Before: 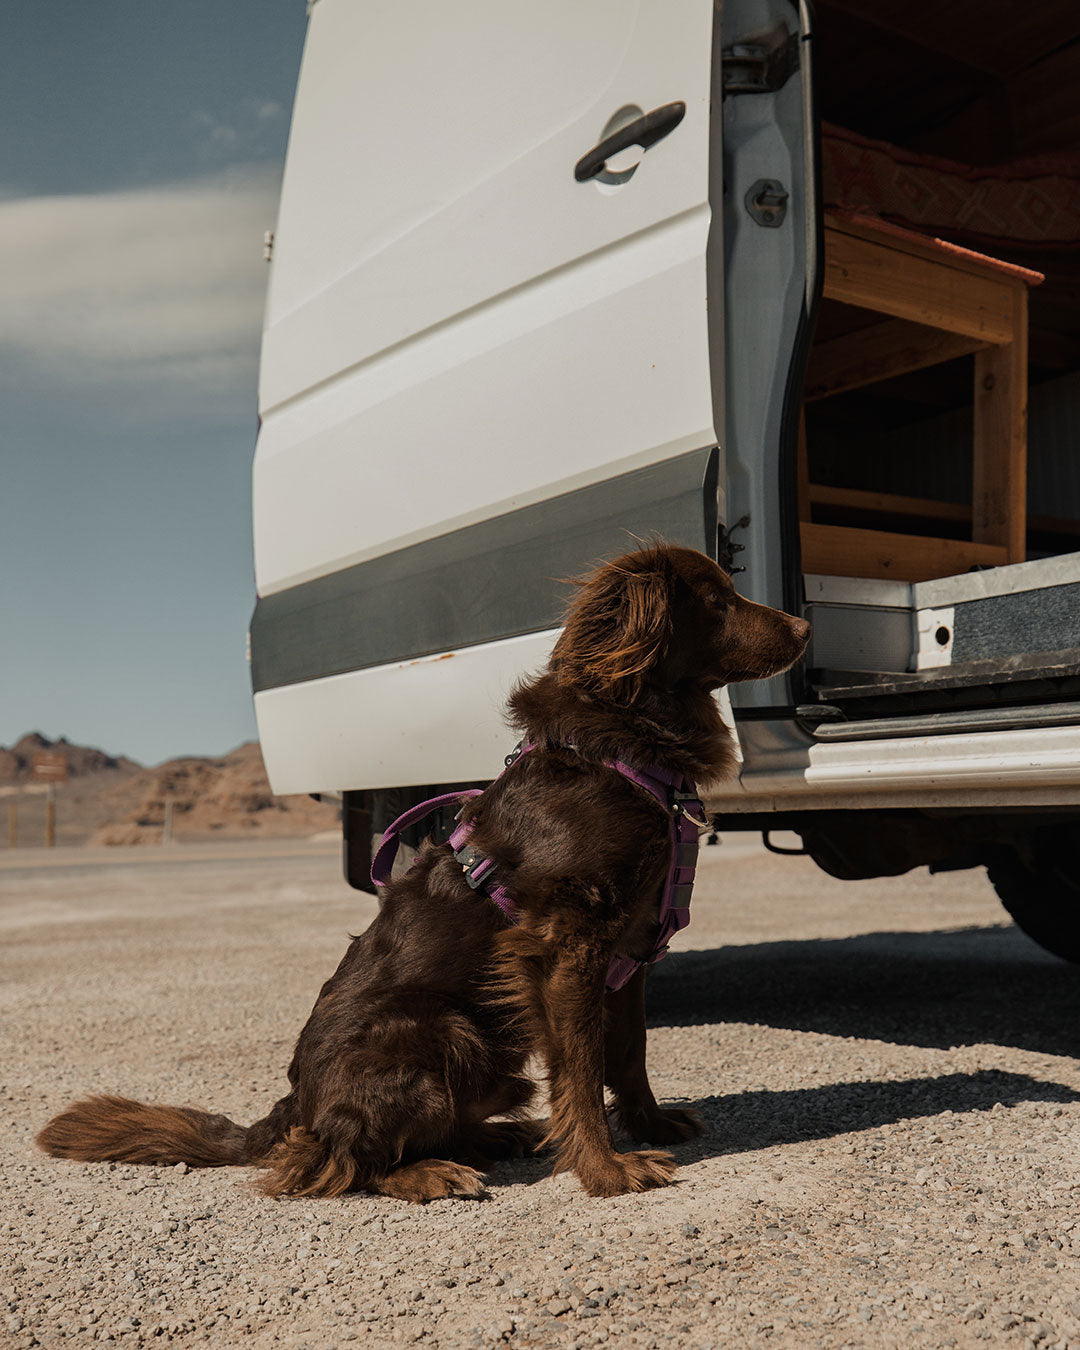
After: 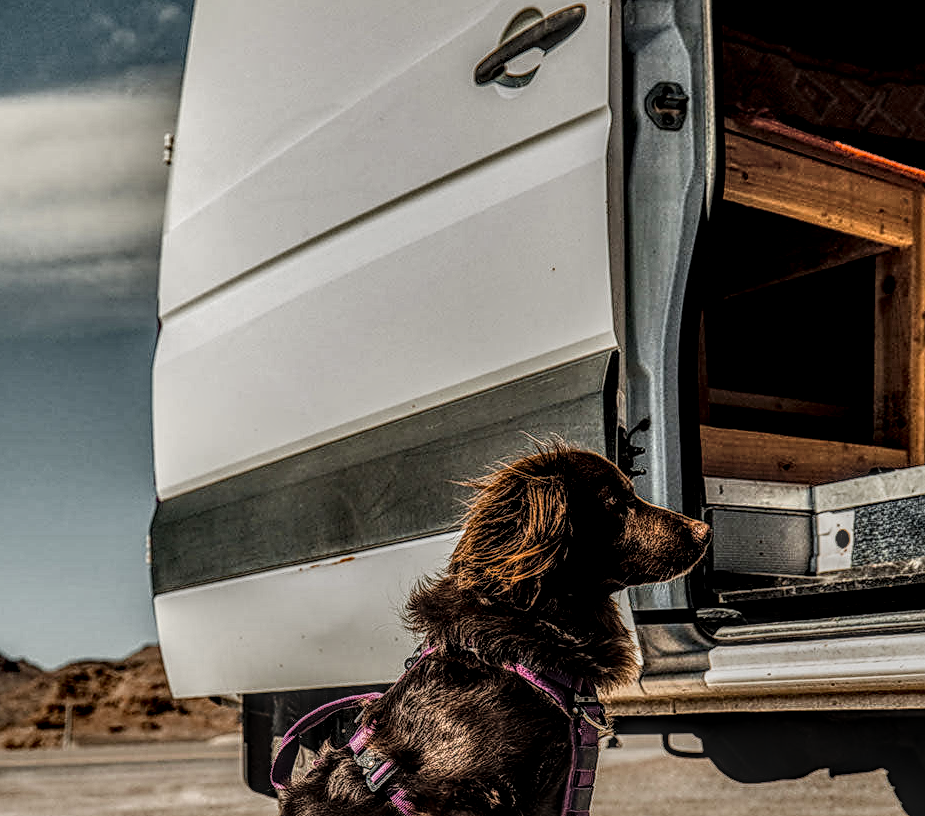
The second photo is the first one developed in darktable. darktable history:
sigmoid: on, module defaults
vibrance: on, module defaults
local contrast: highlights 0%, shadows 0%, detail 300%, midtone range 0.3
crop and rotate: left 9.345%, top 7.22%, right 4.982%, bottom 32.331%
shadows and highlights: low approximation 0.01, soften with gaussian
sharpen: on, module defaults
